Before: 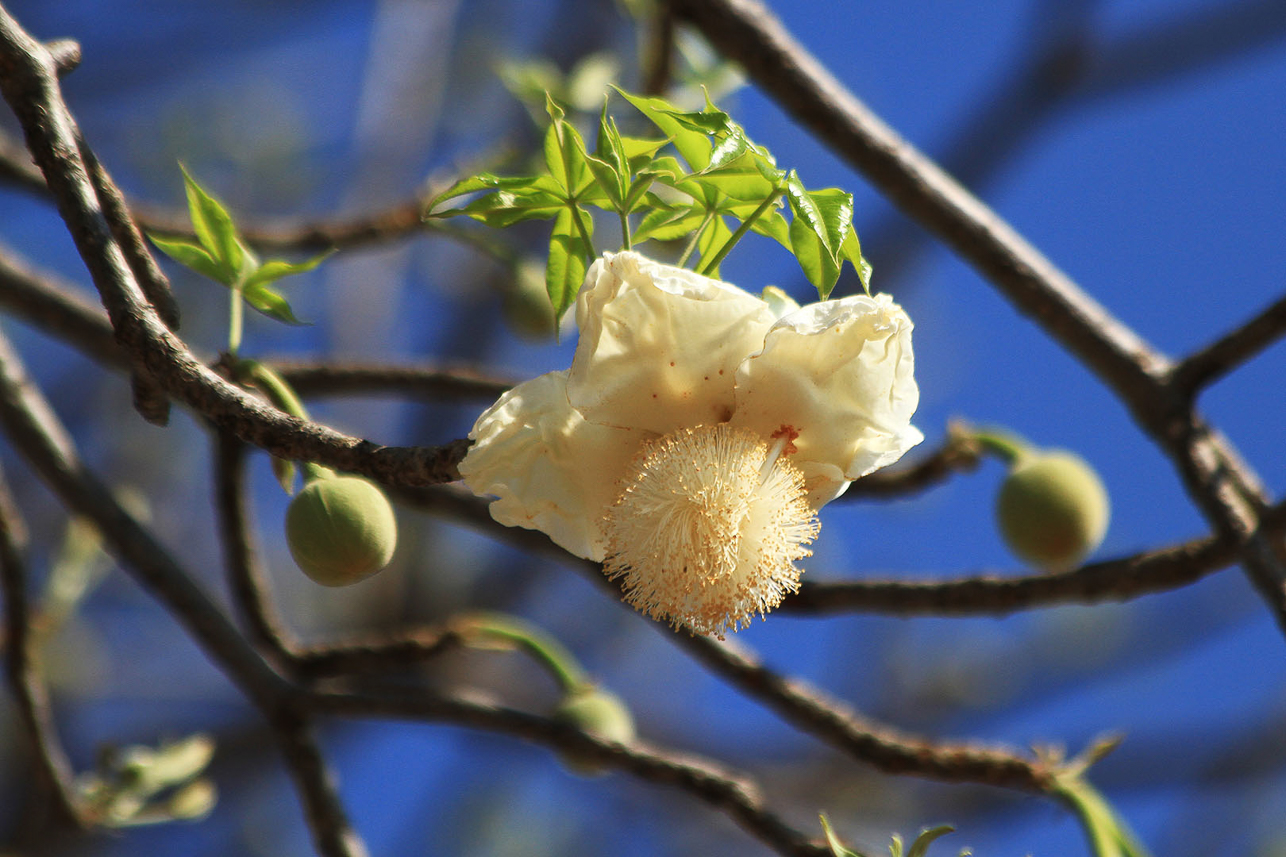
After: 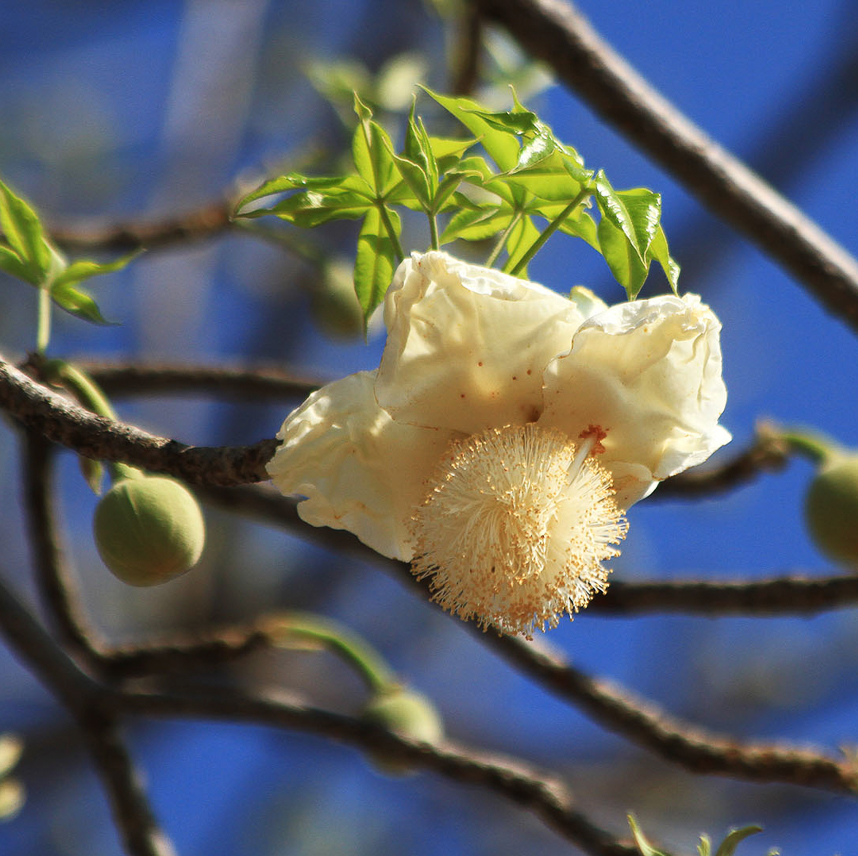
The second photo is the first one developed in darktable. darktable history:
crop and rotate: left 15.007%, right 18.225%
